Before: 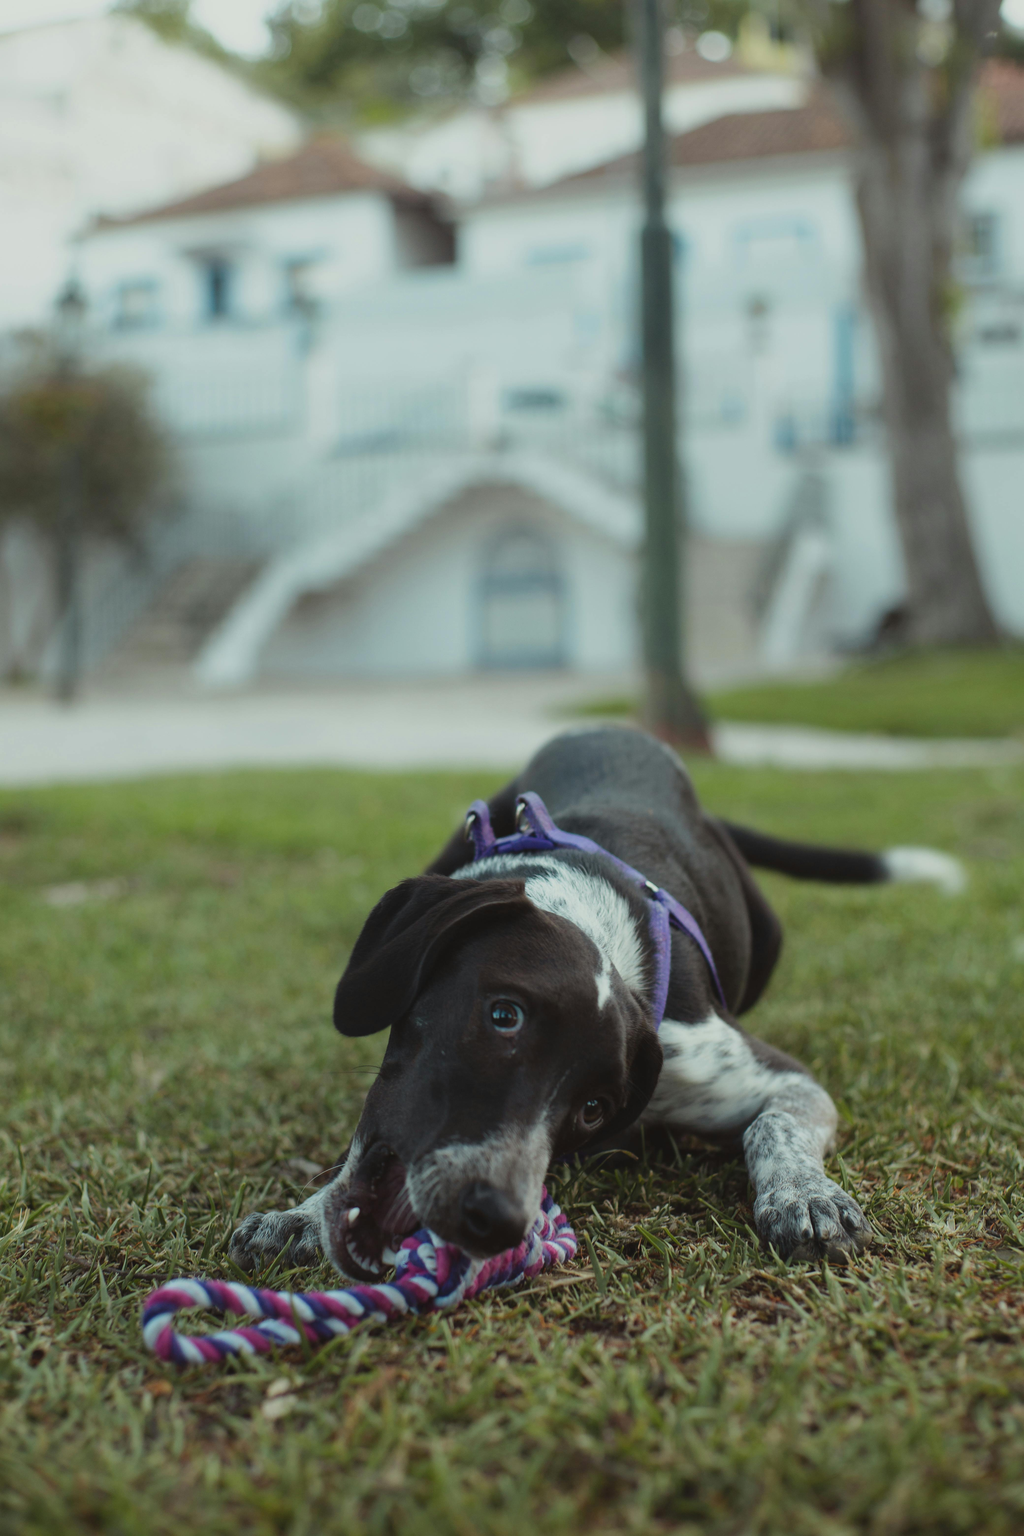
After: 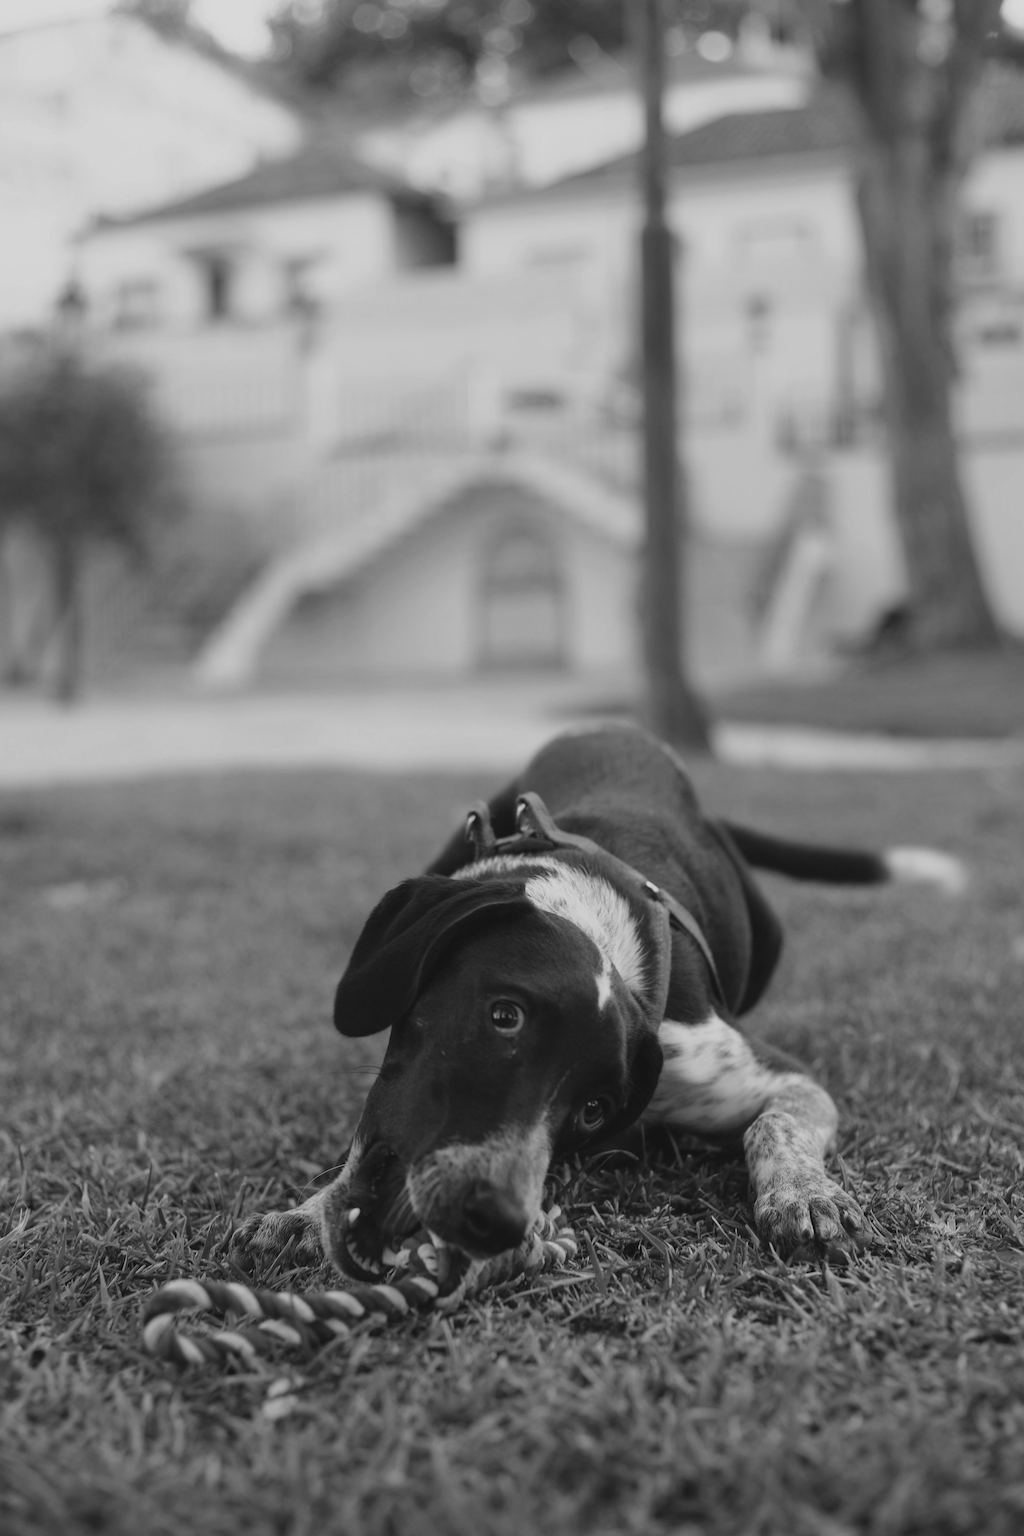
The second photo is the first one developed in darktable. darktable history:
monochrome: a 16.06, b 15.48, size 1
